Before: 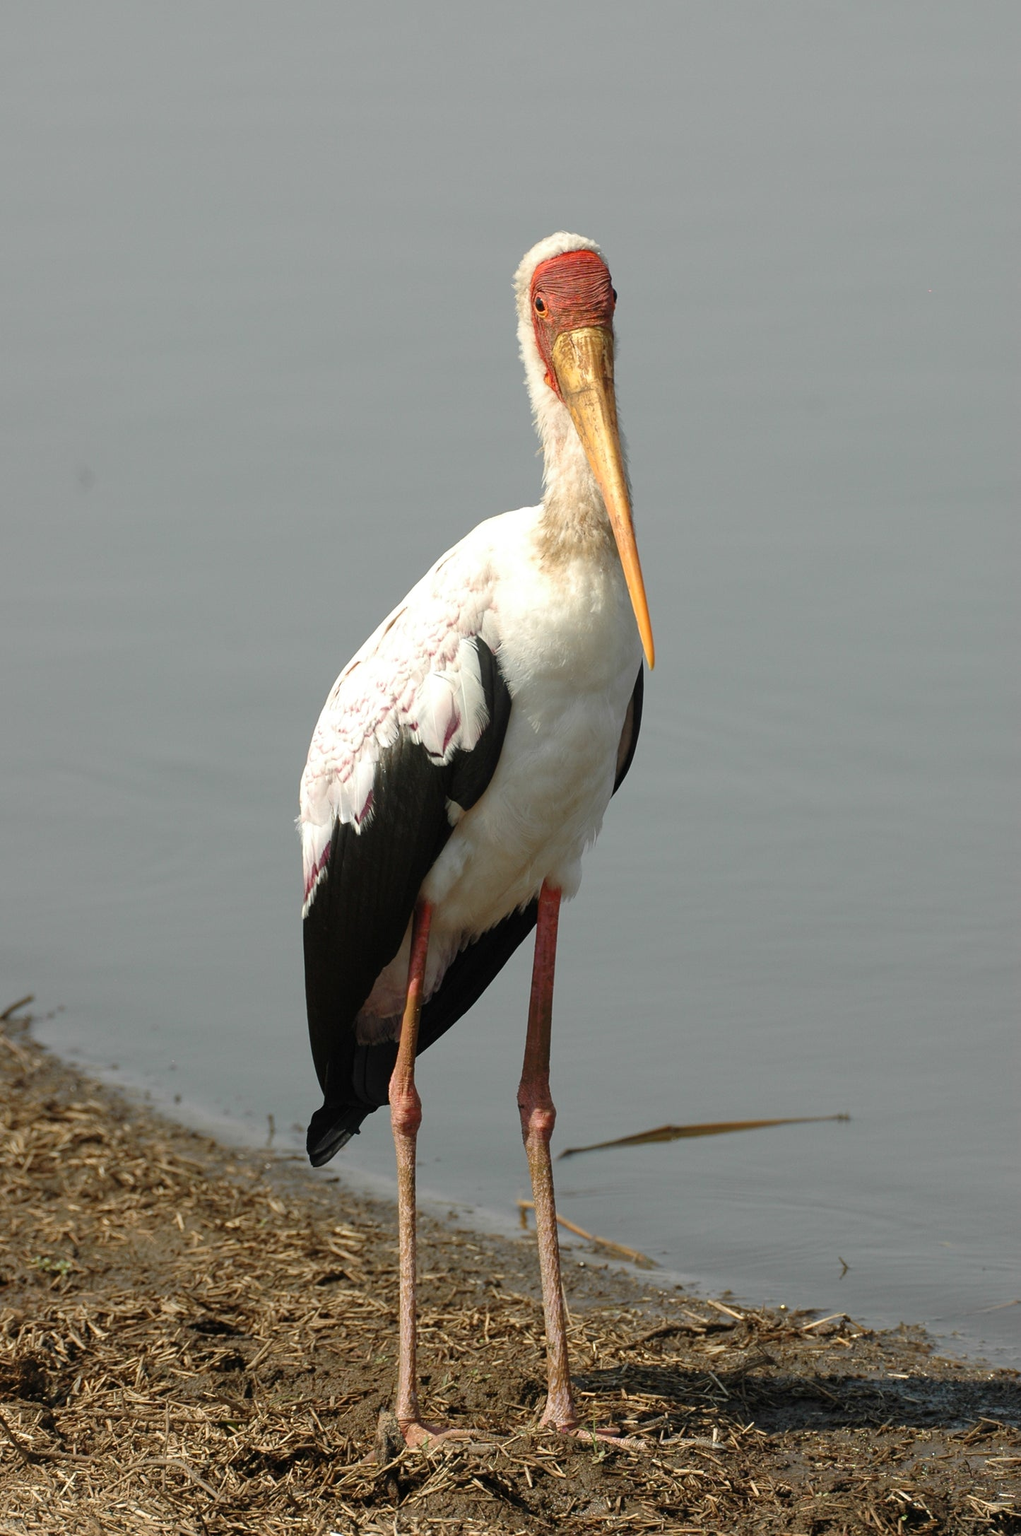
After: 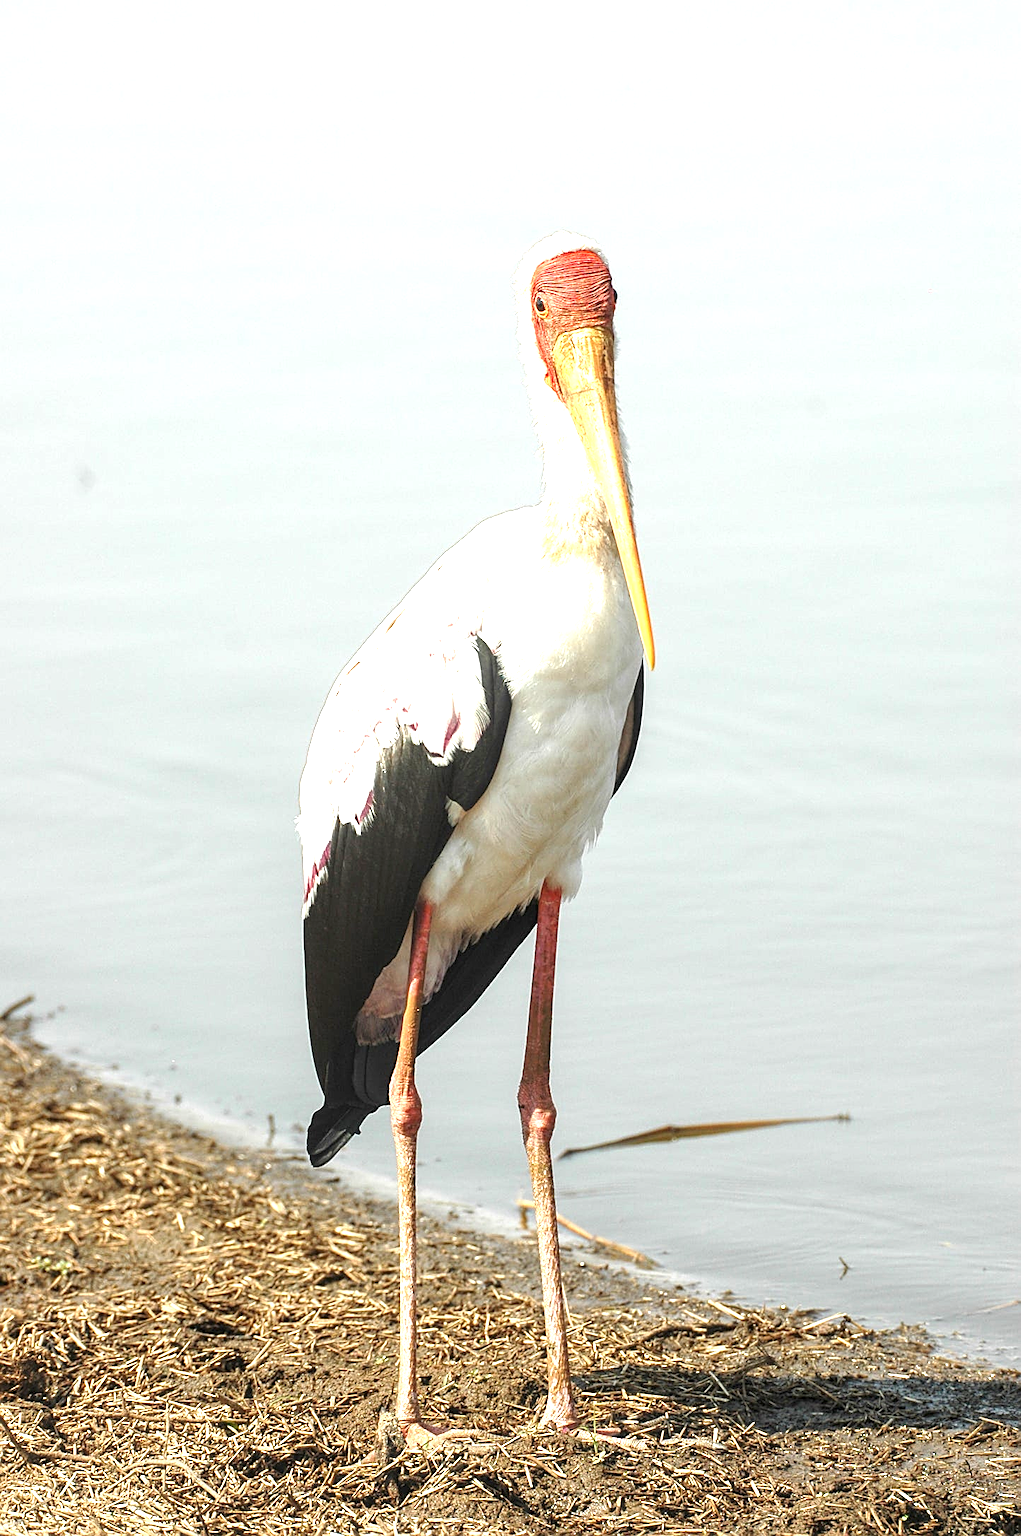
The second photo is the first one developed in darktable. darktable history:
exposure: black level correction 0, exposure 1.6 EV, compensate exposure bias true, compensate highlight preservation false
sharpen: amount 0.575
local contrast: on, module defaults
